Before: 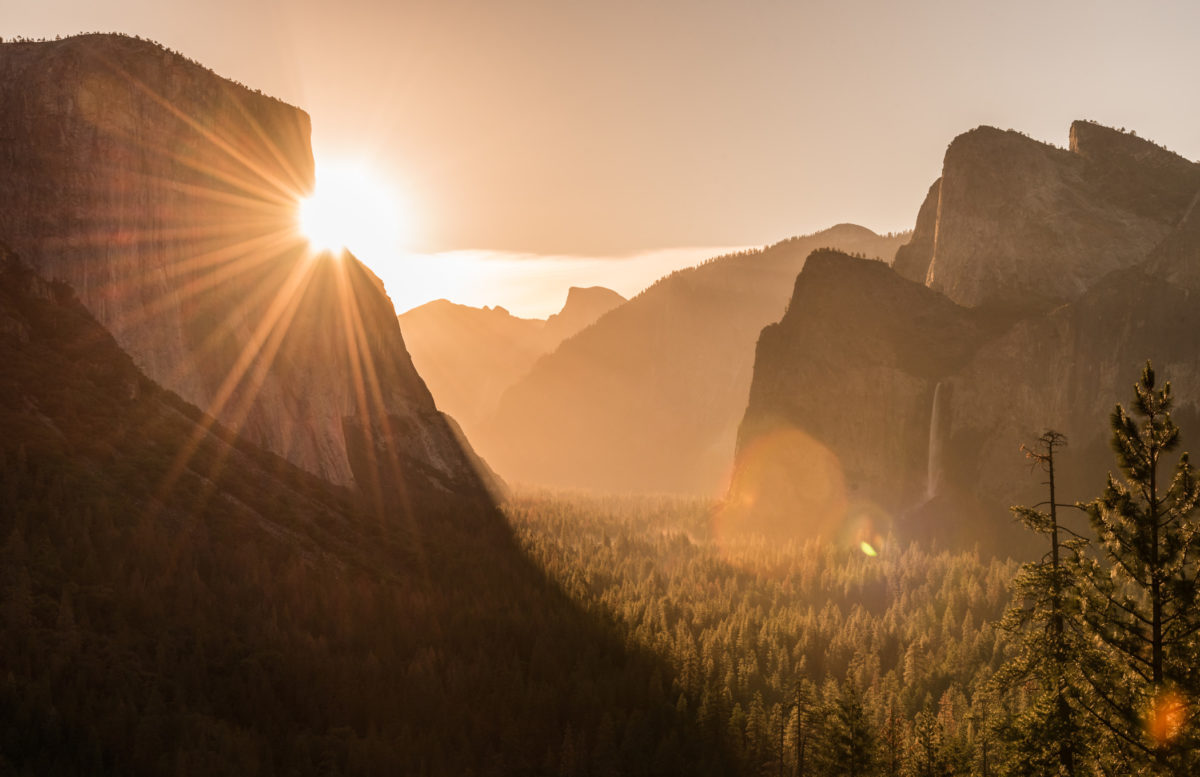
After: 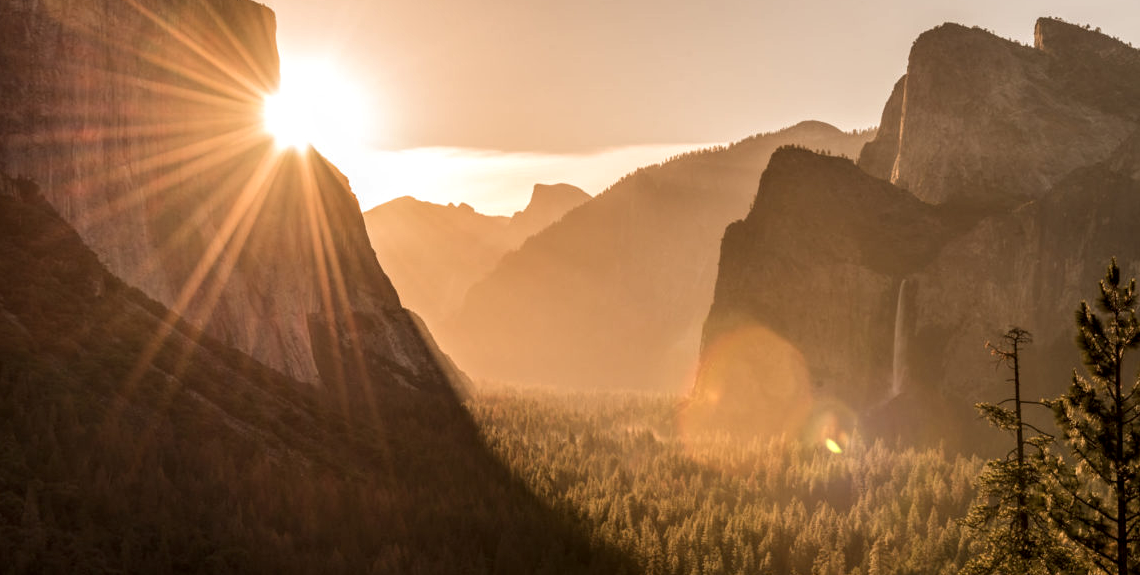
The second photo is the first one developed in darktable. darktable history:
local contrast: detail 130%
crop and rotate: left 2.991%, top 13.302%, right 1.981%, bottom 12.636%
